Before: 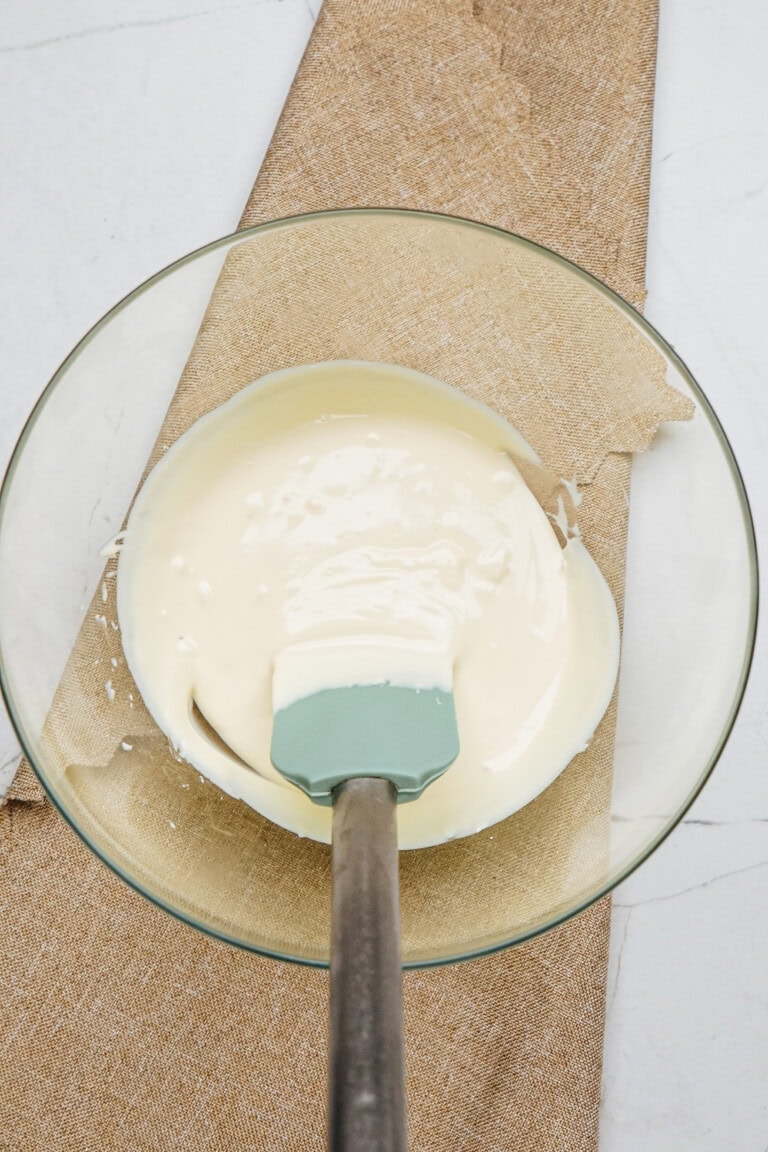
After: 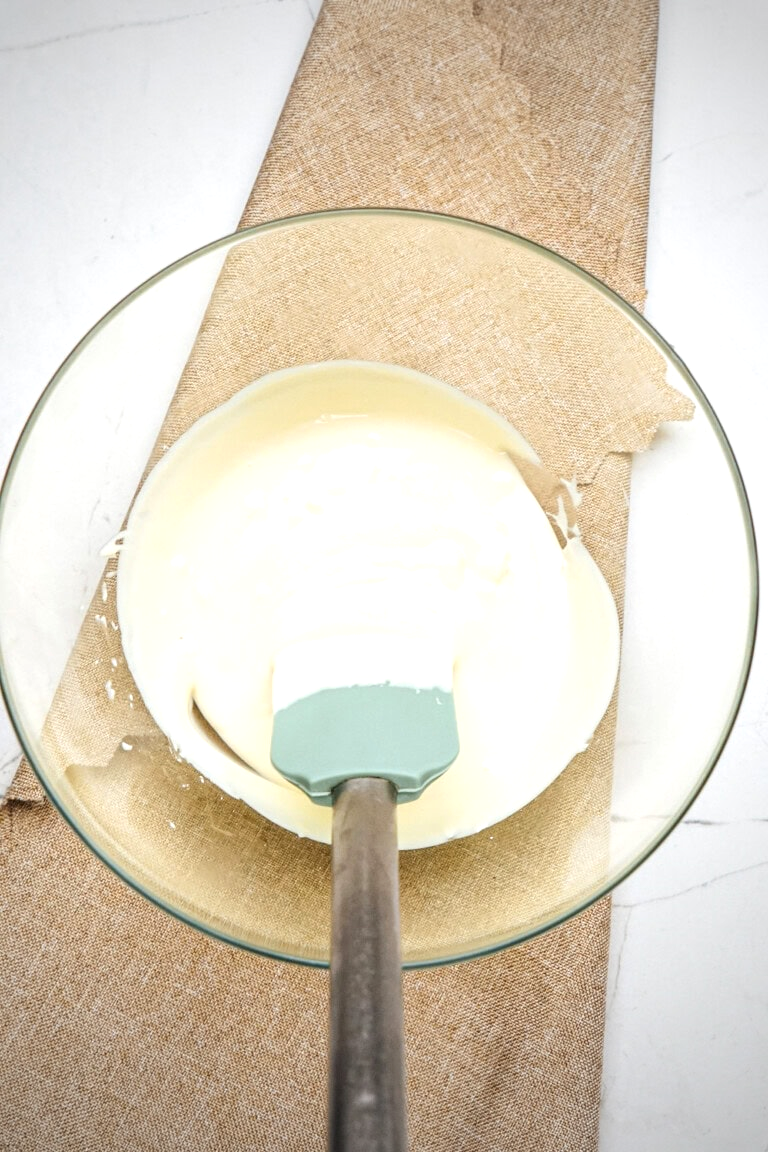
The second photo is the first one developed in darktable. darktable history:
vignetting: fall-off start 67.31%, brightness -0.401, saturation -0.295, width/height ratio 1.012
exposure: black level correction 0.001, exposure 0.5 EV, compensate highlight preservation false
